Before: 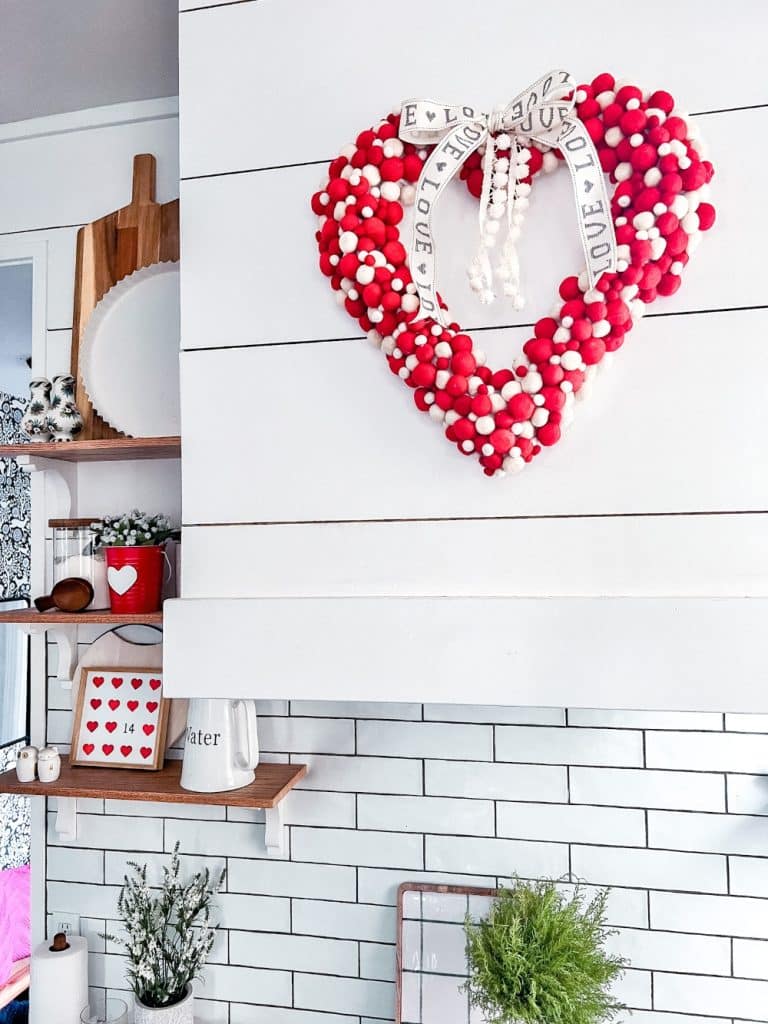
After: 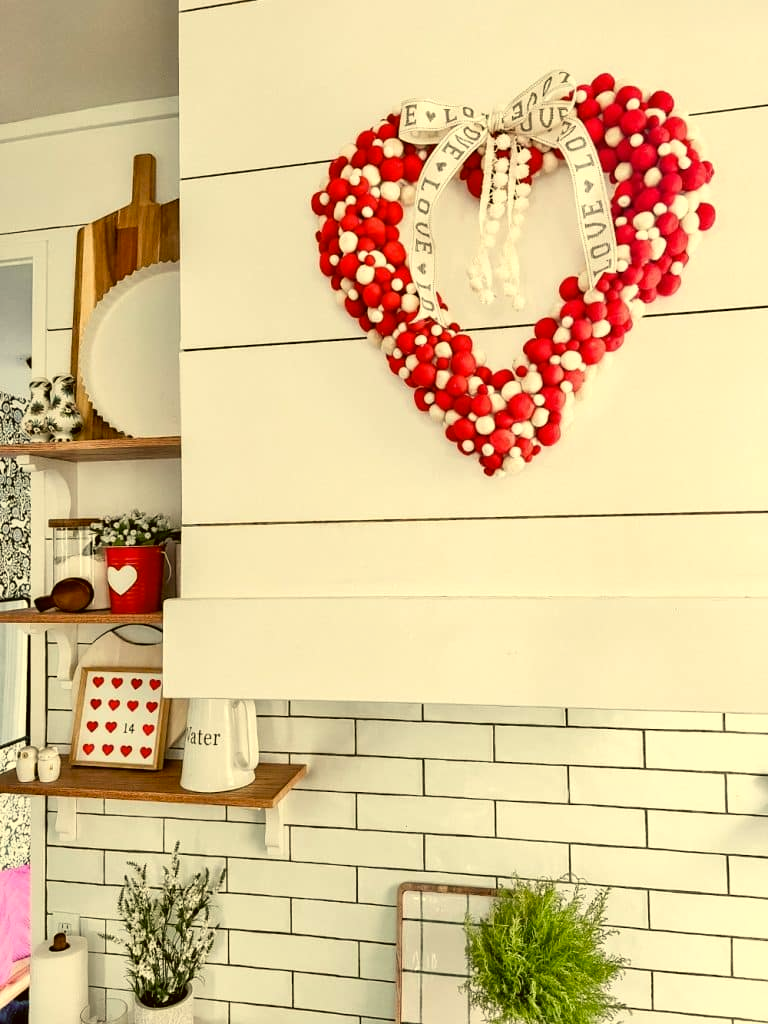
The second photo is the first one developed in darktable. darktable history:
color correction: highlights a* 0.182, highlights b* 29.19, shadows a* -0.221, shadows b* 21.45
